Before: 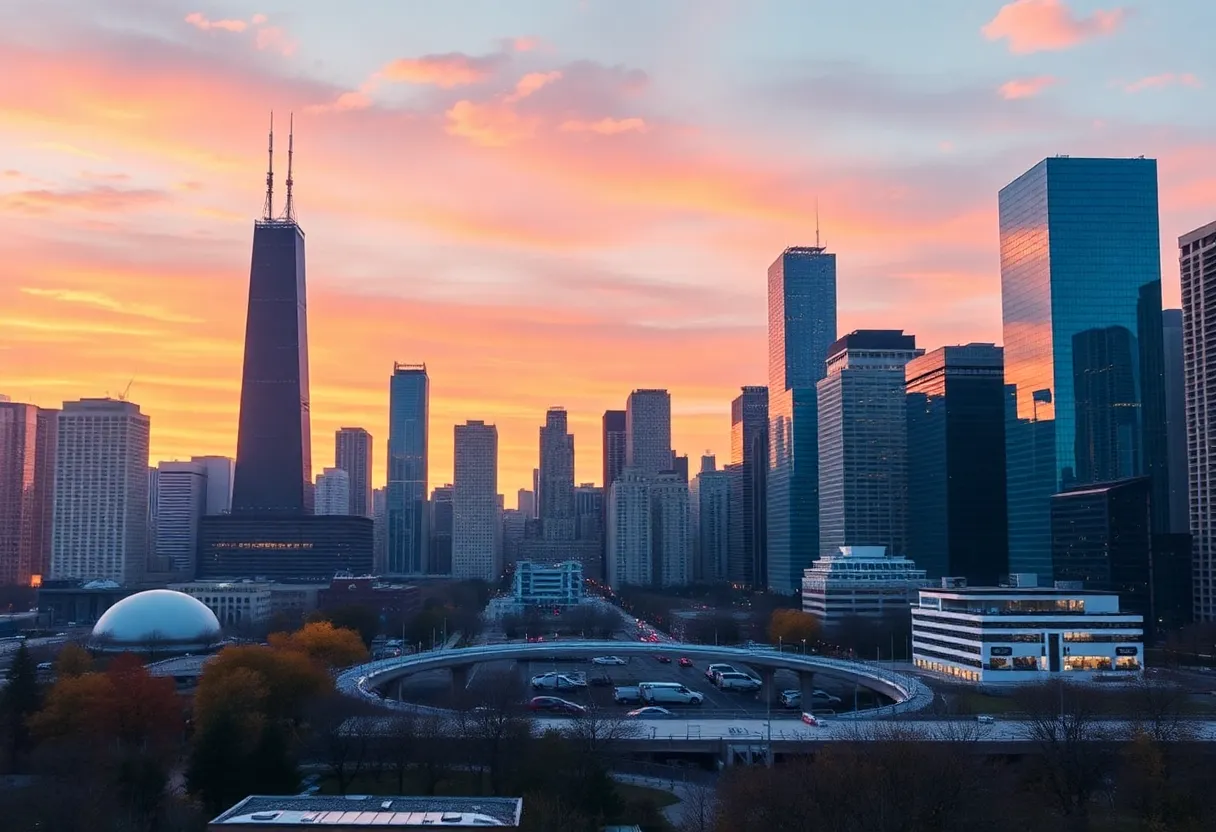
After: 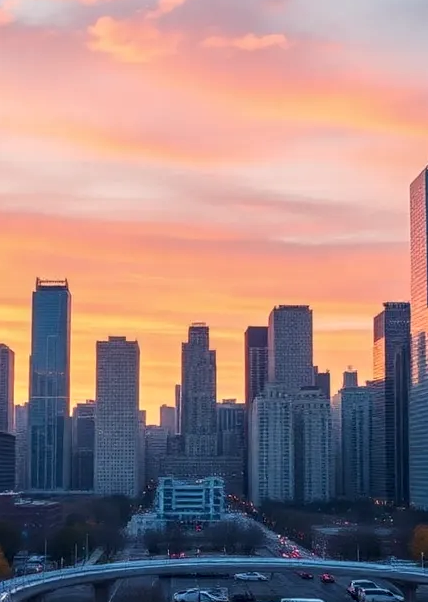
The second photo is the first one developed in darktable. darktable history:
local contrast: on, module defaults
crop and rotate: left 29.476%, top 10.214%, right 35.32%, bottom 17.333%
